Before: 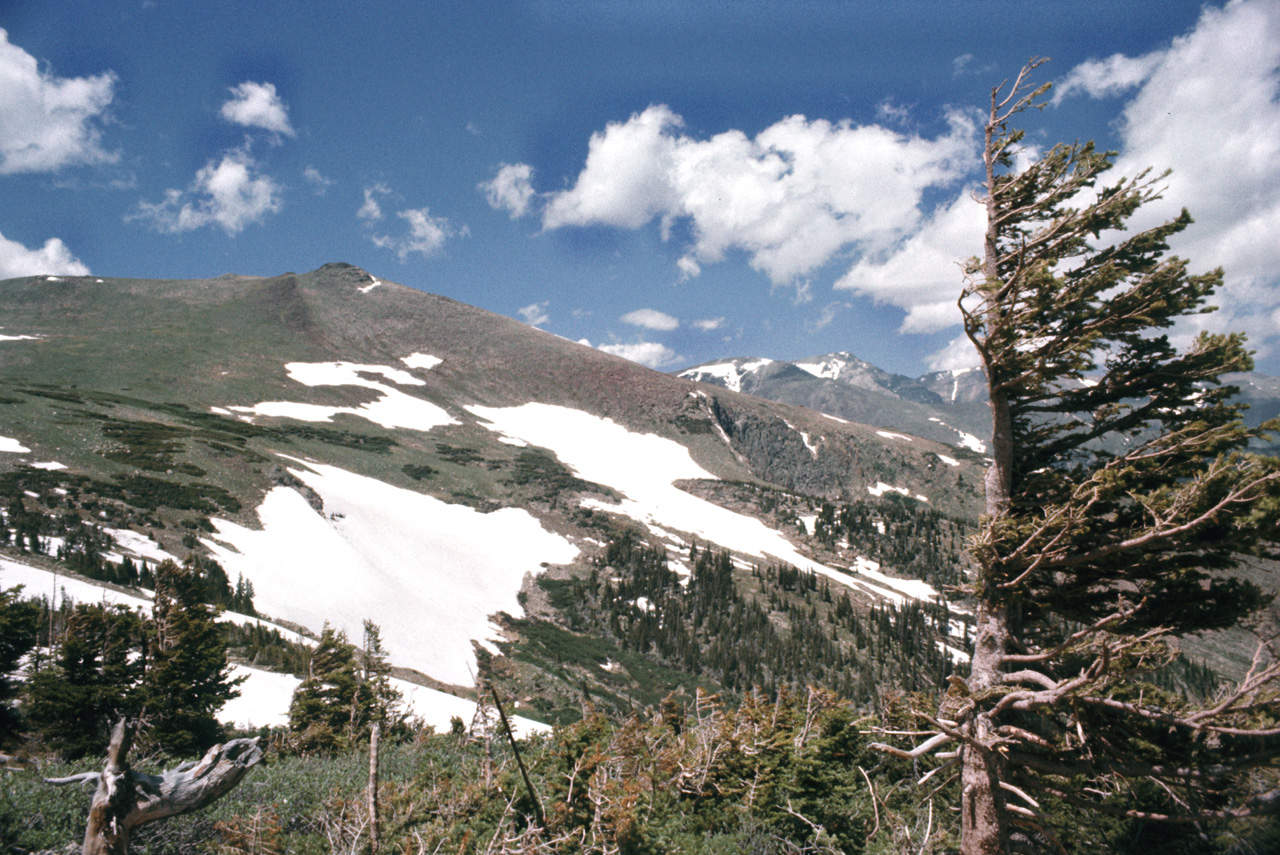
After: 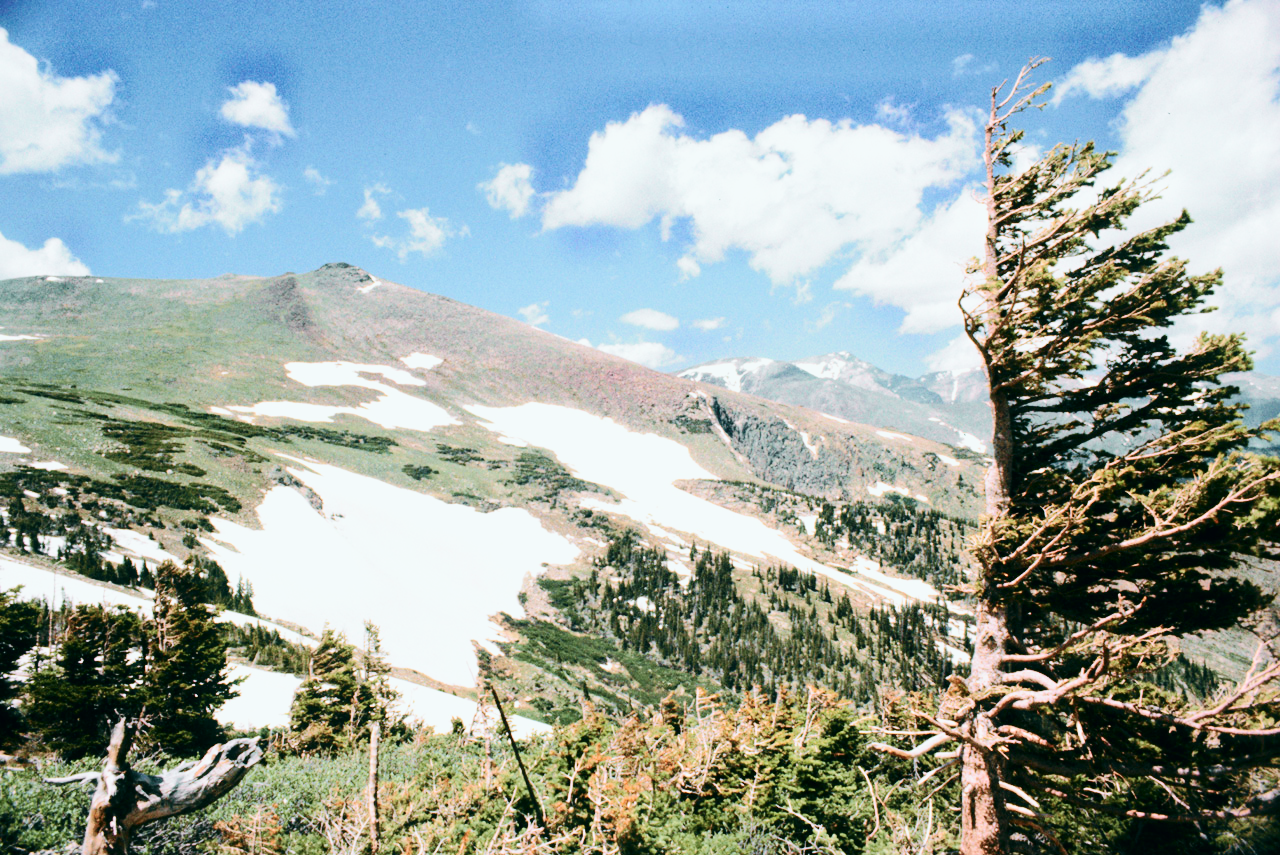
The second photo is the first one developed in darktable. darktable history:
tone curve: curves: ch0 [(0, 0) (0.037, 0.011) (0.135, 0.093) (0.266, 0.281) (0.461, 0.555) (0.581, 0.716) (0.675, 0.793) (0.767, 0.849) (0.91, 0.924) (1, 0.979)]; ch1 [(0, 0) (0.292, 0.278) (0.431, 0.418) (0.493, 0.479) (0.506, 0.5) (0.532, 0.537) (0.562, 0.581) (0.641, 0.663) (0.754, 0.76) (1, 1)]; ch2 [(0, 0) (0.294, 0.3) (0.361, 0.372) (0.429, 0.445) (0.478, 0.486) (0.502, 0.498) (0.518, 0.522) (0.531, 0.549) (0.561, 0.59) (0.64, 0.655) (0.693, 0.706) (0.845, 0.833) (1, 0.951)], color space Lab, independent channels, preserve colors none
base curve: curves: ch0 [(0, 0) (0.028, 0.03) (0.121, 0.232) (0.46, 0.748) (0.859, 0.968) (1, 1)], preserve colors none
